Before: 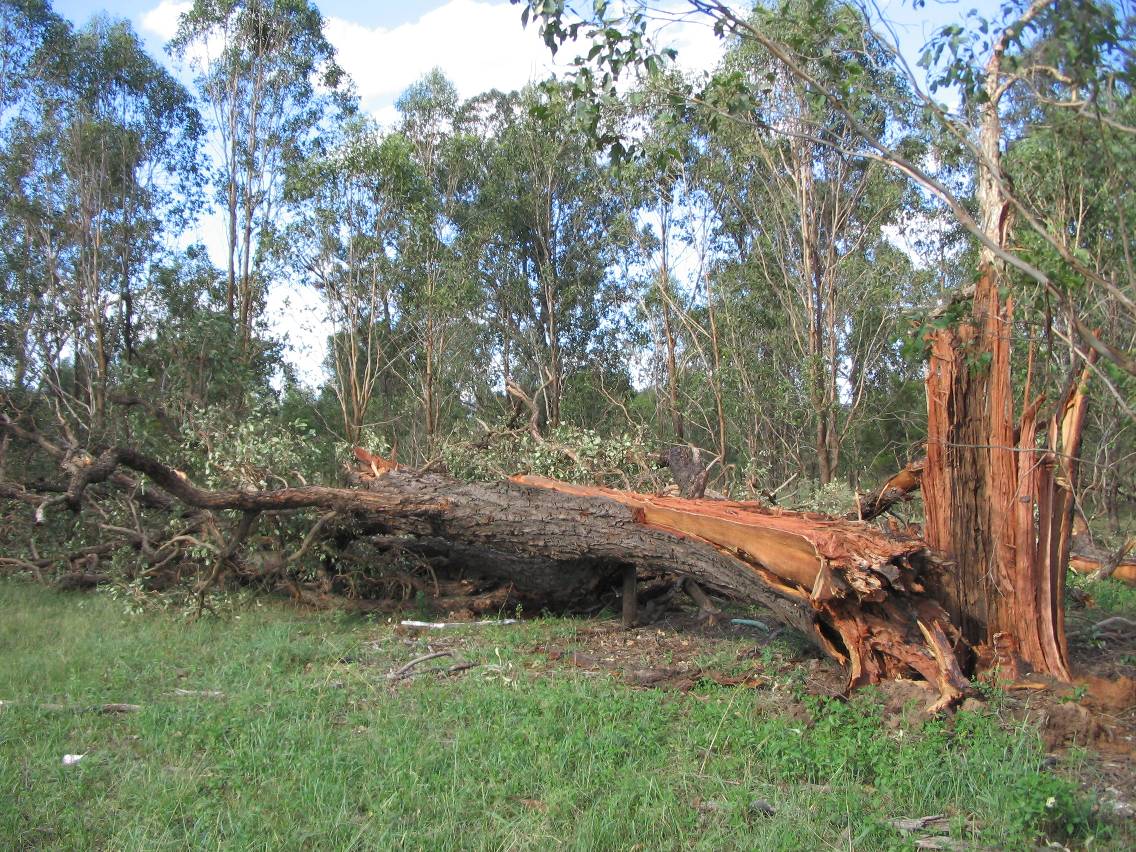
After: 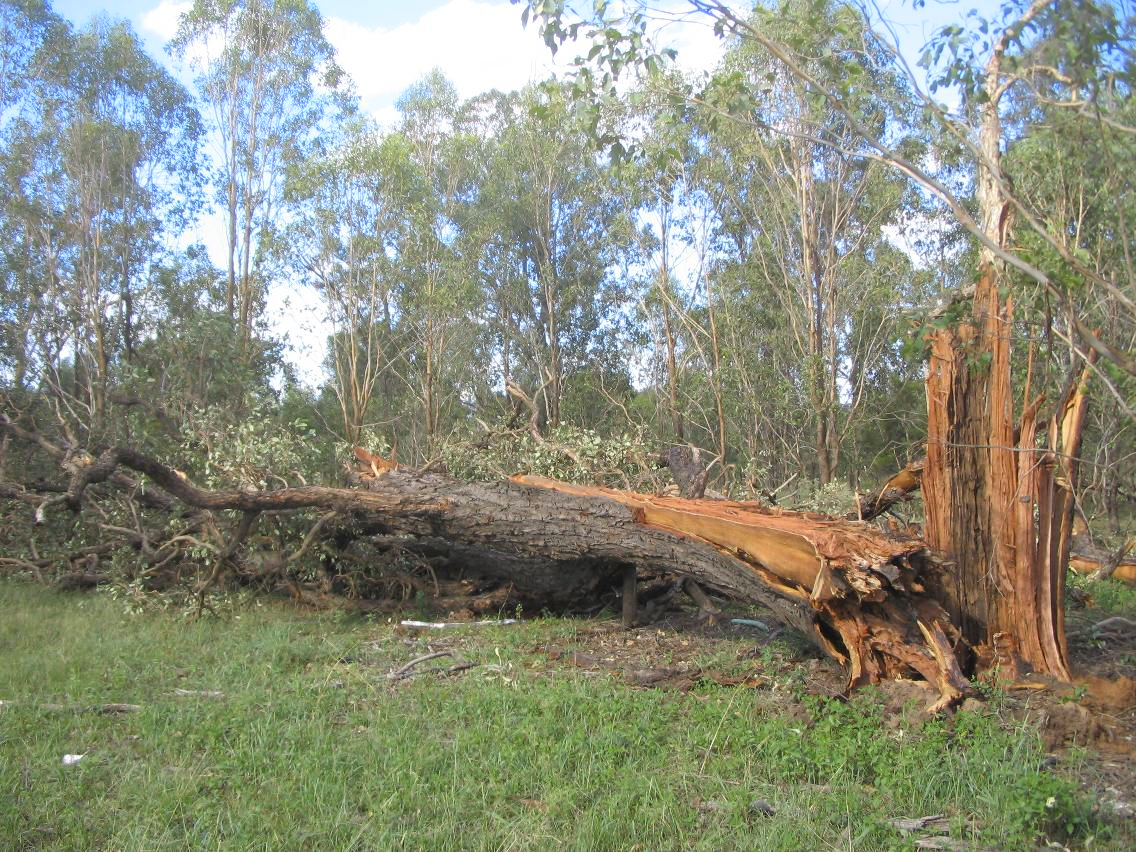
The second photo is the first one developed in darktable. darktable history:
bloom: size 38%, threshold 95%, strength 30%
color contrast: green-magenta contrast 0.8, blue-yellow contrast 1.1, unbound 0
